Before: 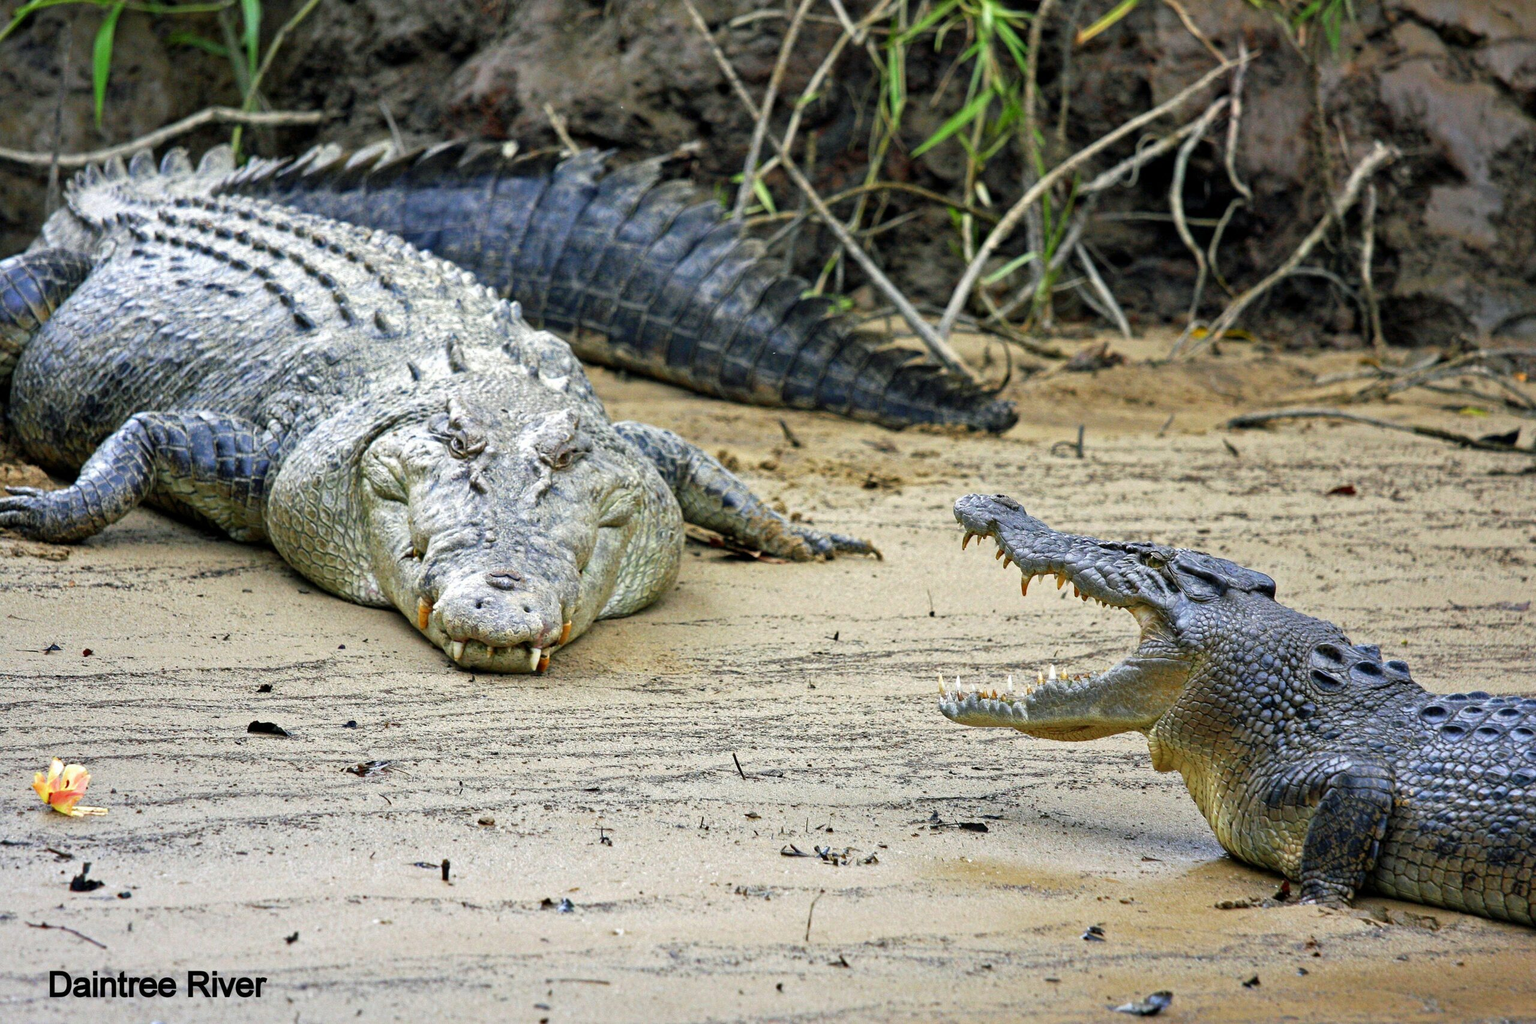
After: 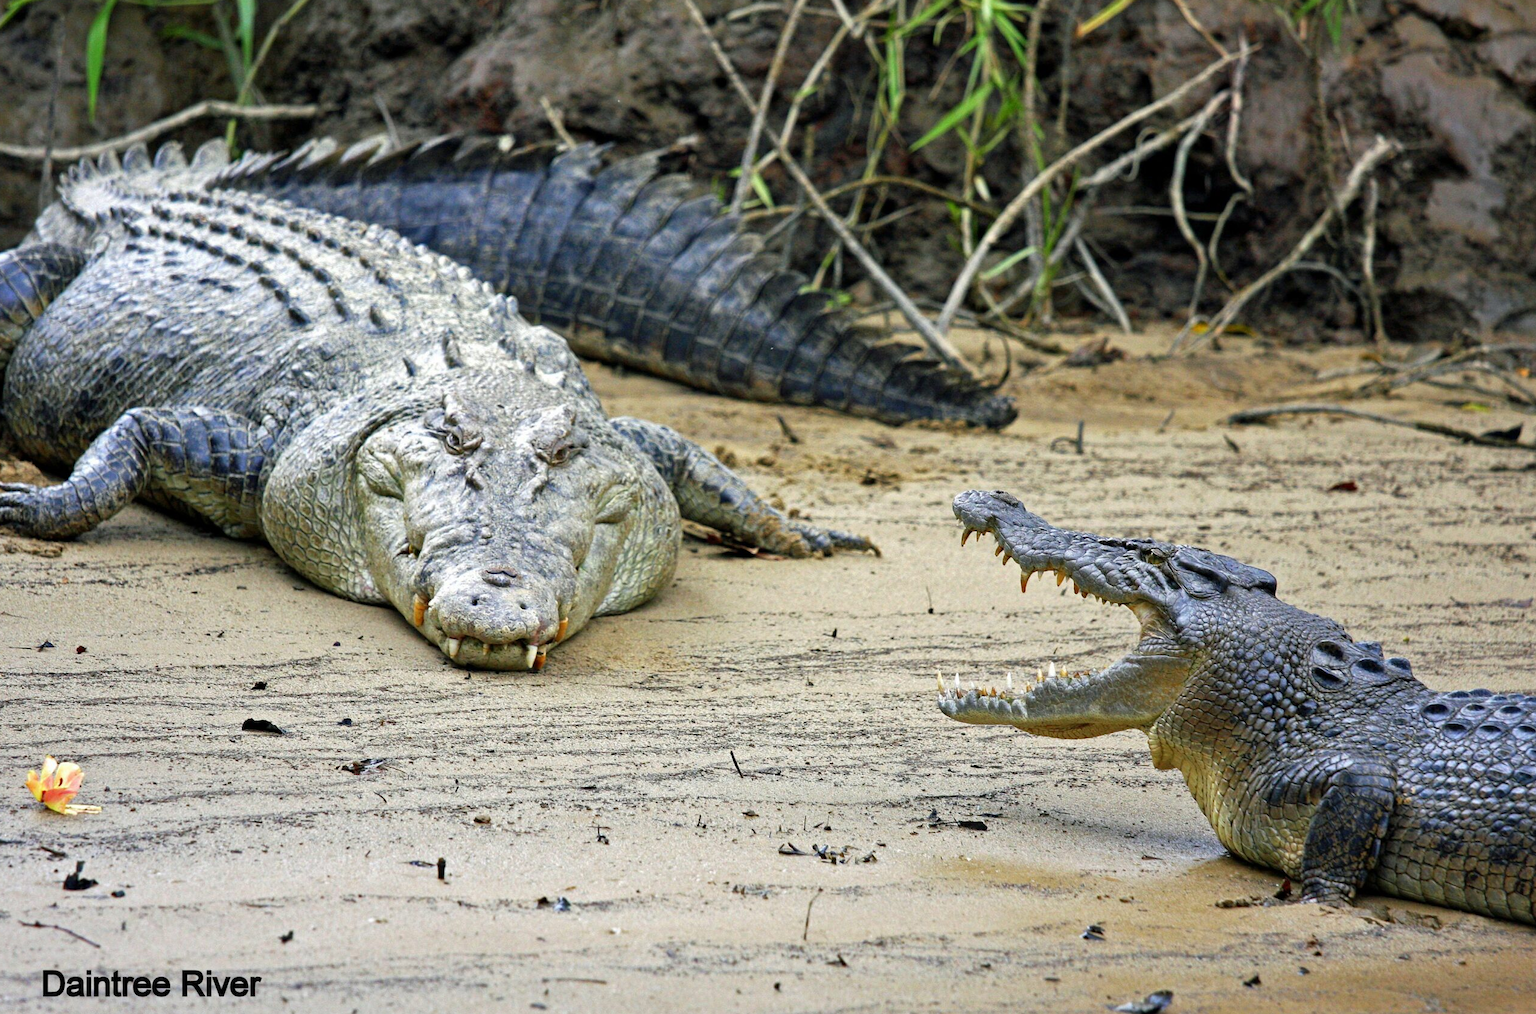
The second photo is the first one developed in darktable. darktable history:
crop: left 0.473%, top 0.723%, right 0.131%, bottom 0.803%
